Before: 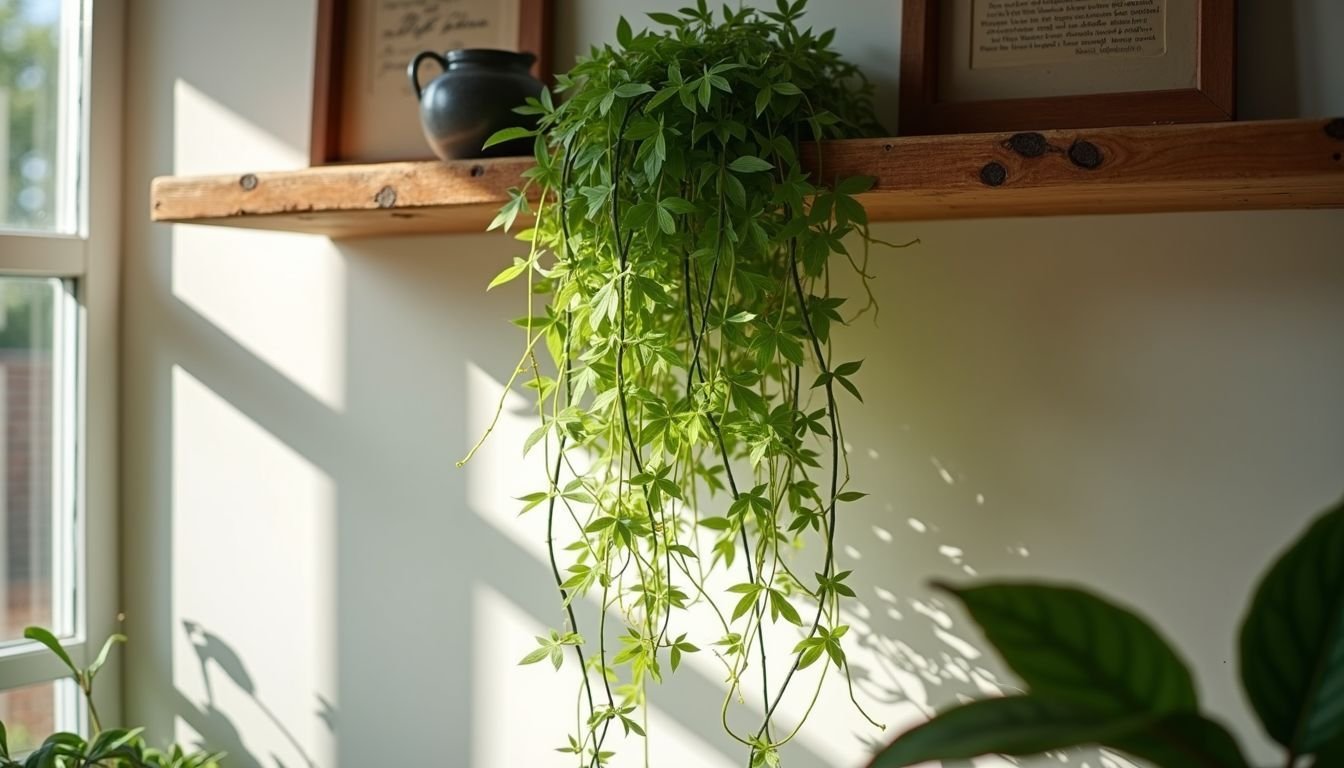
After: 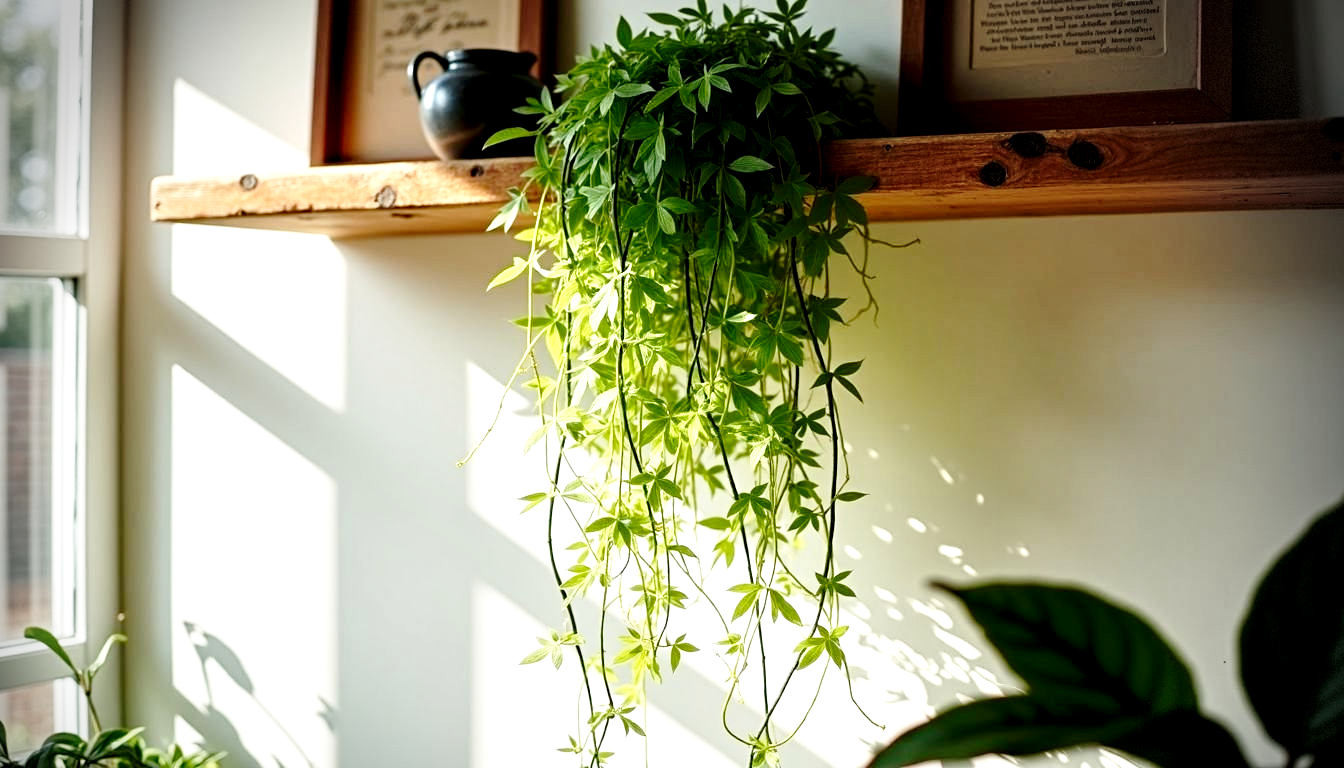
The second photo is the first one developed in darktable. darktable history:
local contrast: highlights 149%, shadows 153%, detail 139%, midtone range 0.255
vignetting: fall-off radius 32.81%, center (-0.028, 0.239), dithering 8-bit output
base curve: curves: ch0 [(0, 0) (0.028, 0.03) (0.121, 0.232) (0.46, 0.748) (0.859, 0.968) (1, 1)], preserve colors none
